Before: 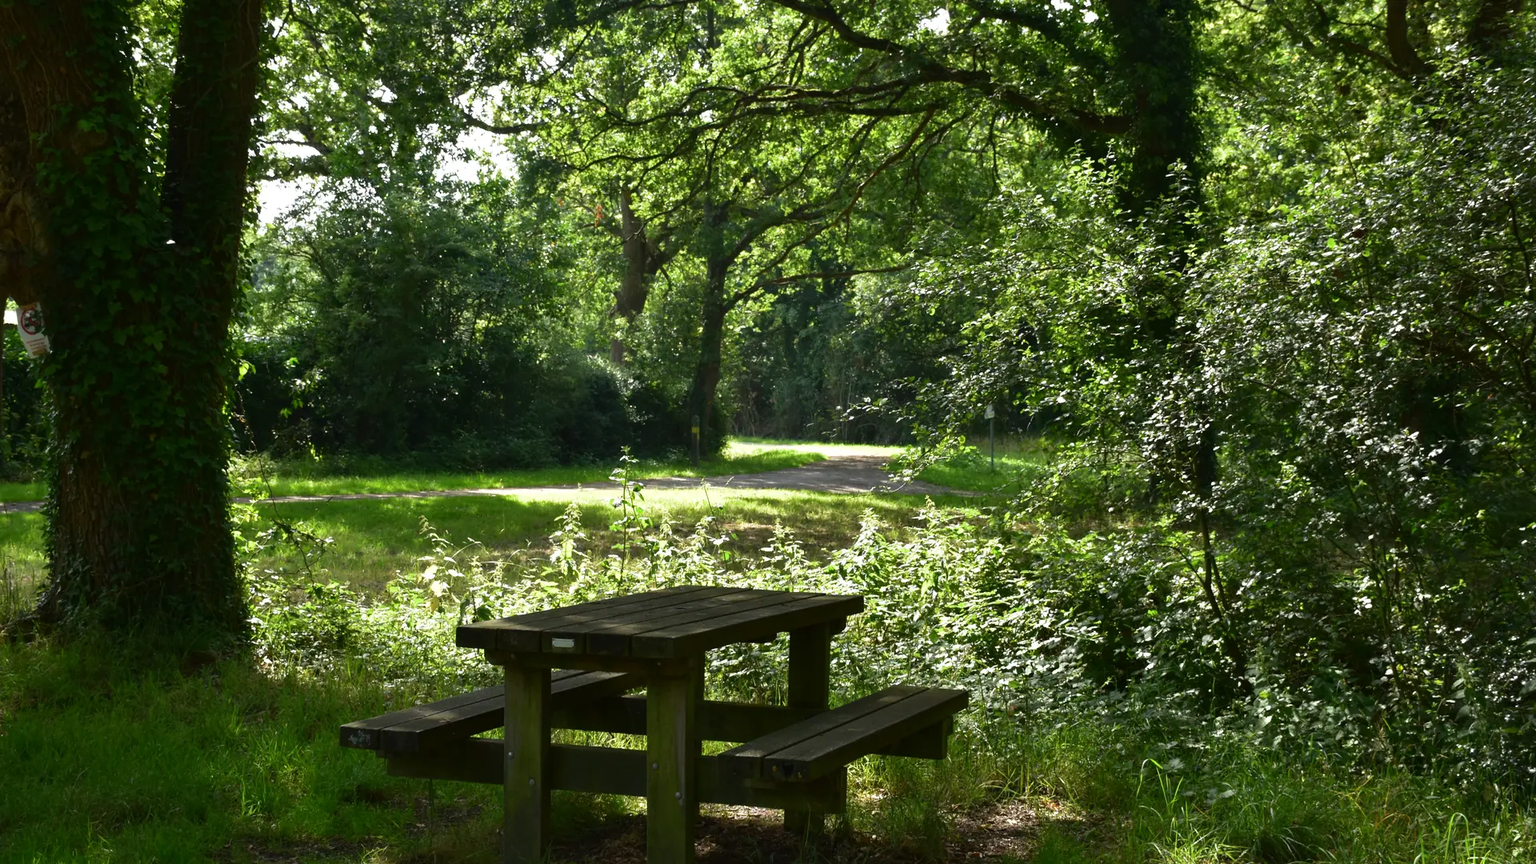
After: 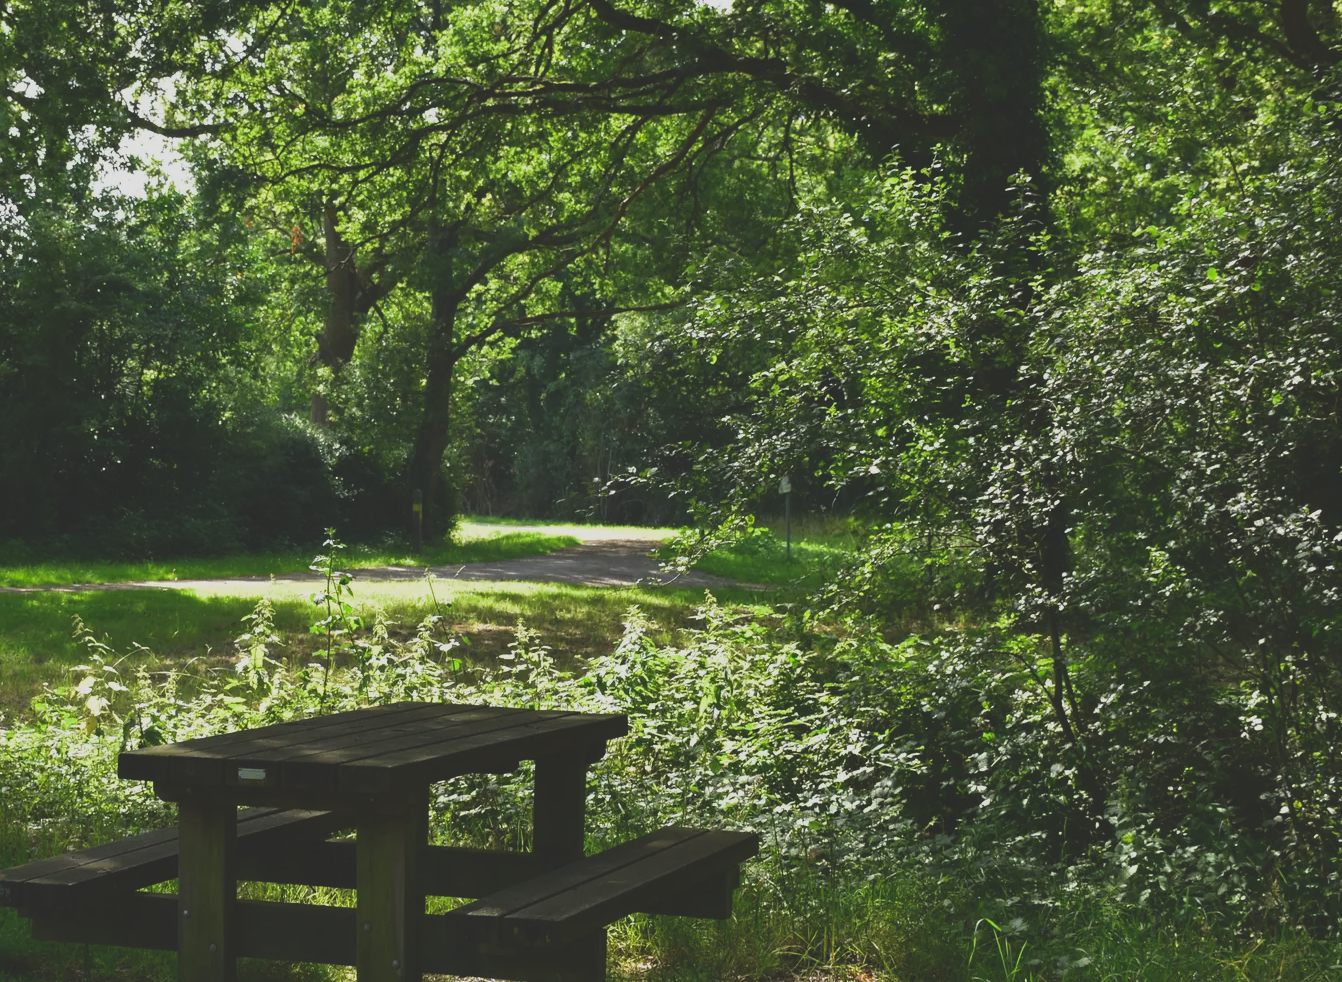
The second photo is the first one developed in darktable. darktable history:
exposure: black level correction -0.035, exposure -0.497 EV, compensate exposure bias true, compensate highlight preservation false
crop and rotate: left 23.582%, top 2.793%, right 6.51%, bottom 6.242%
contrast brightness saturation: contrast 0.081, saturation 0.198
